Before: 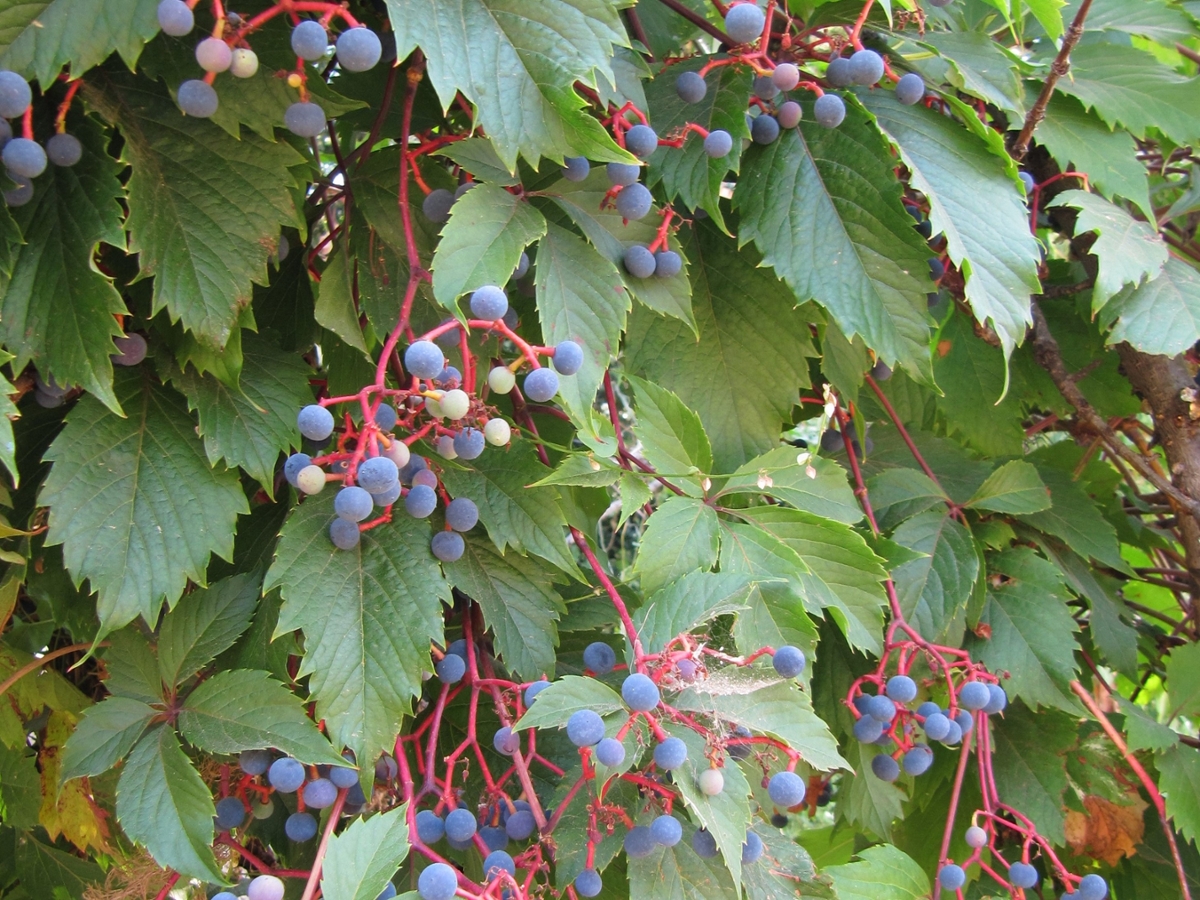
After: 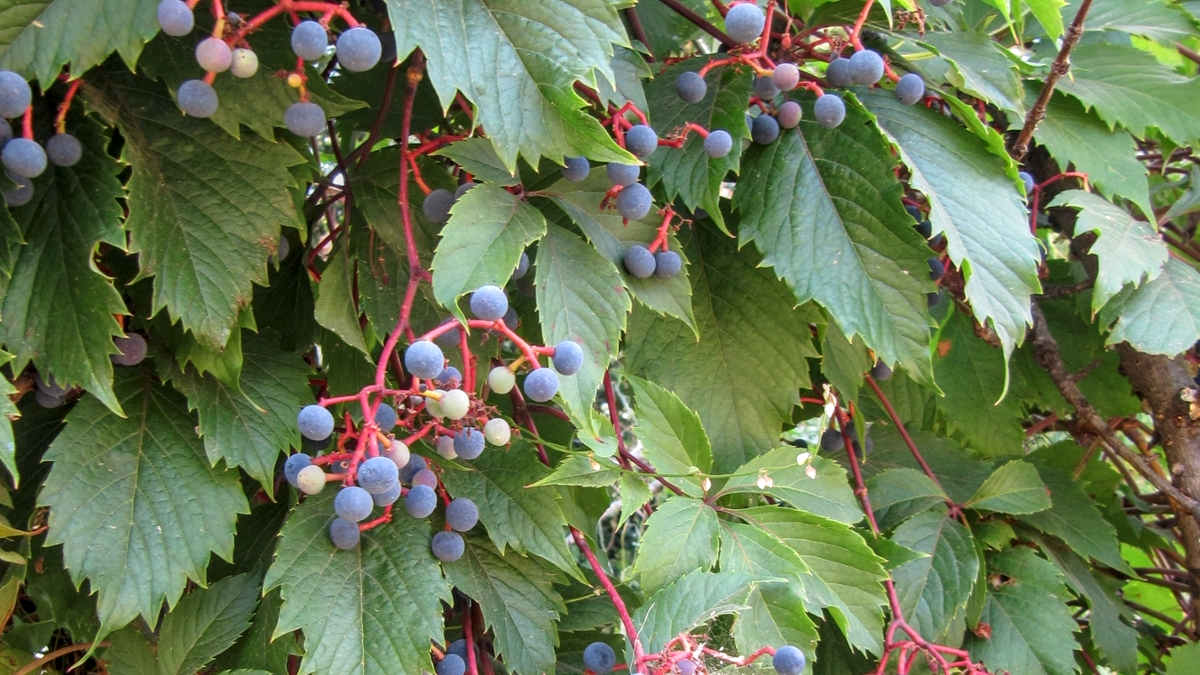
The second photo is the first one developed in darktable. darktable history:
local contrast: highlights 30%, detail 134%
crop: bottom 24.983%
